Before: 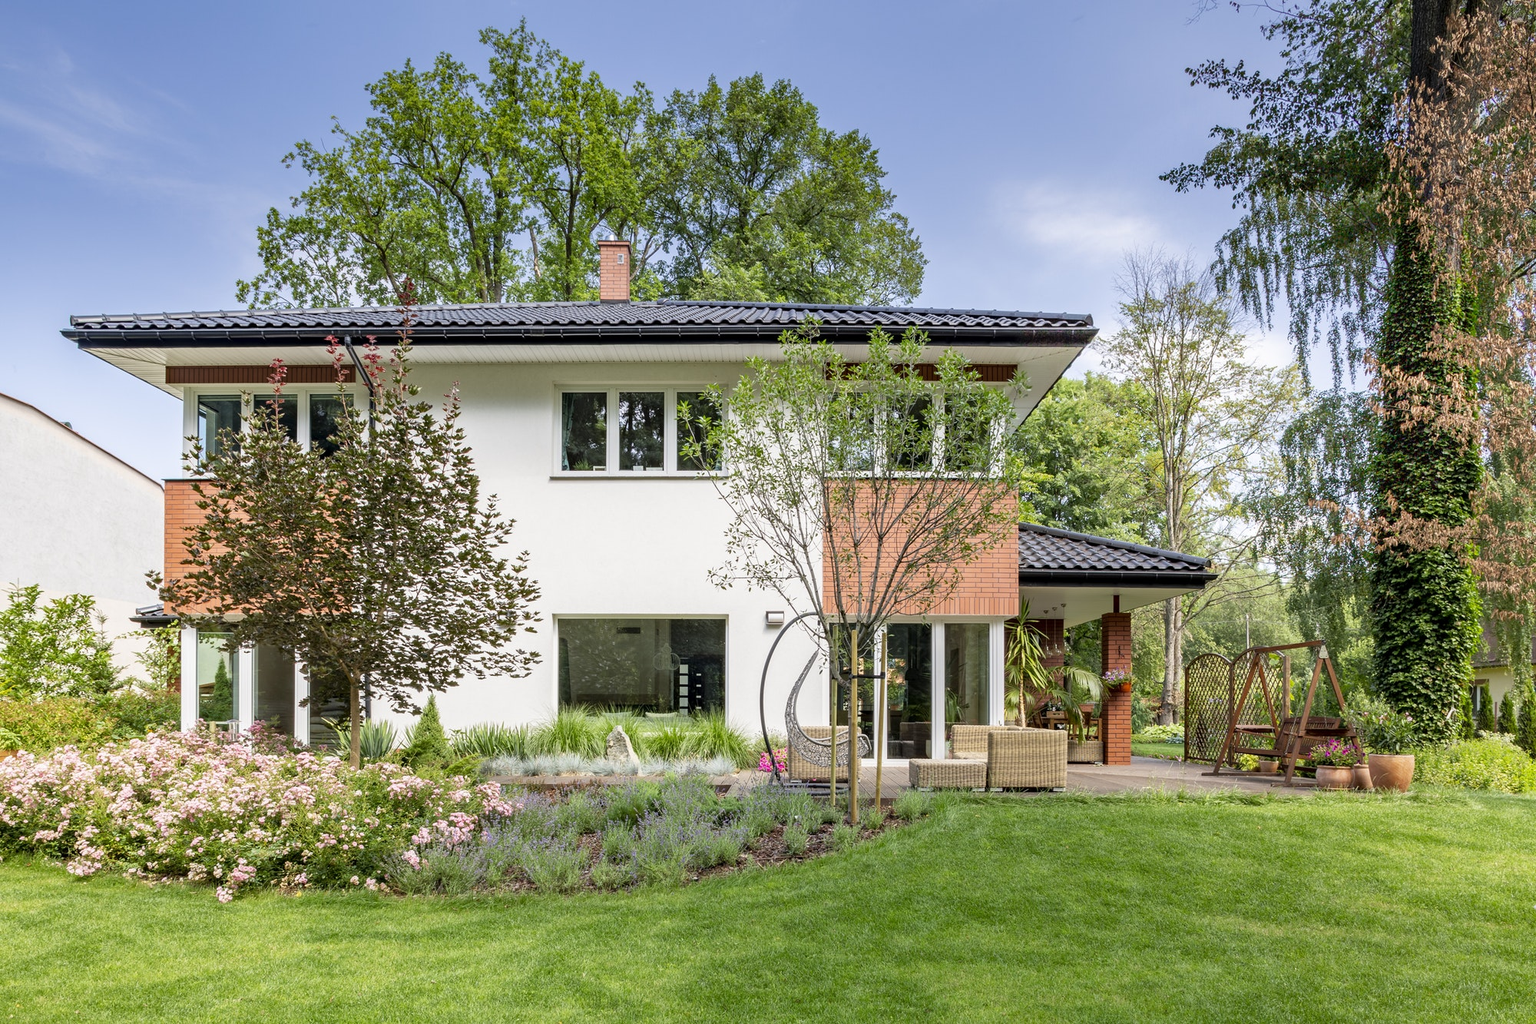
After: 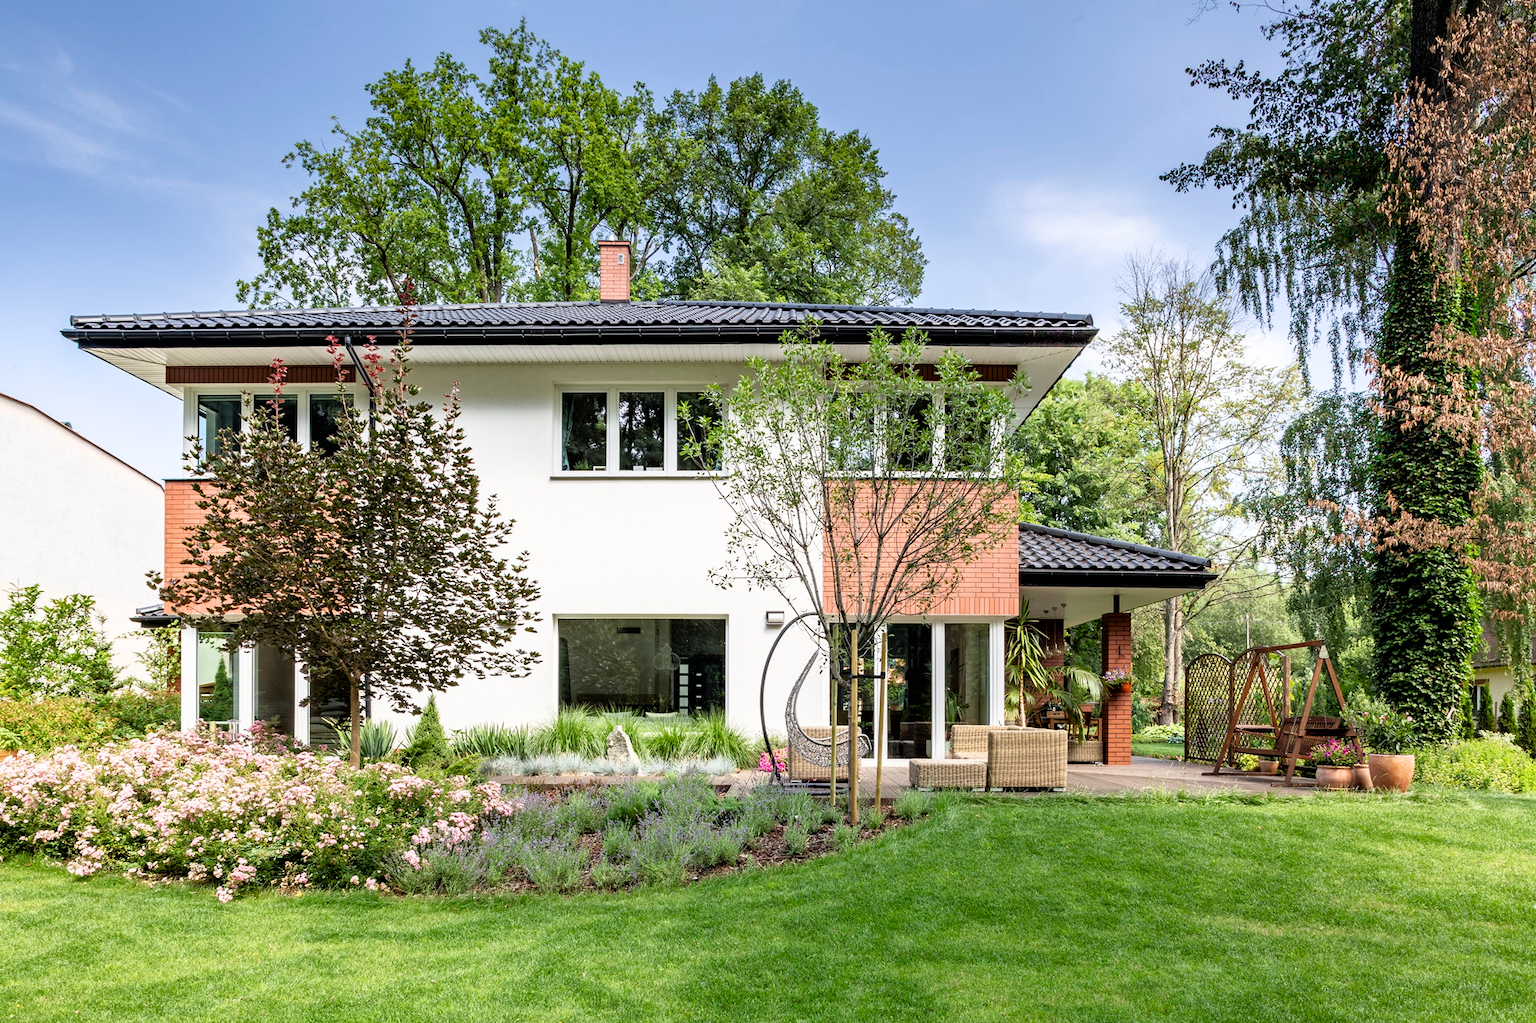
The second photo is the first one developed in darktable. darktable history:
filmic rgb: black relative exposure -7.99 EV, white relative exposure 2.46 EV, hardness 6.32
